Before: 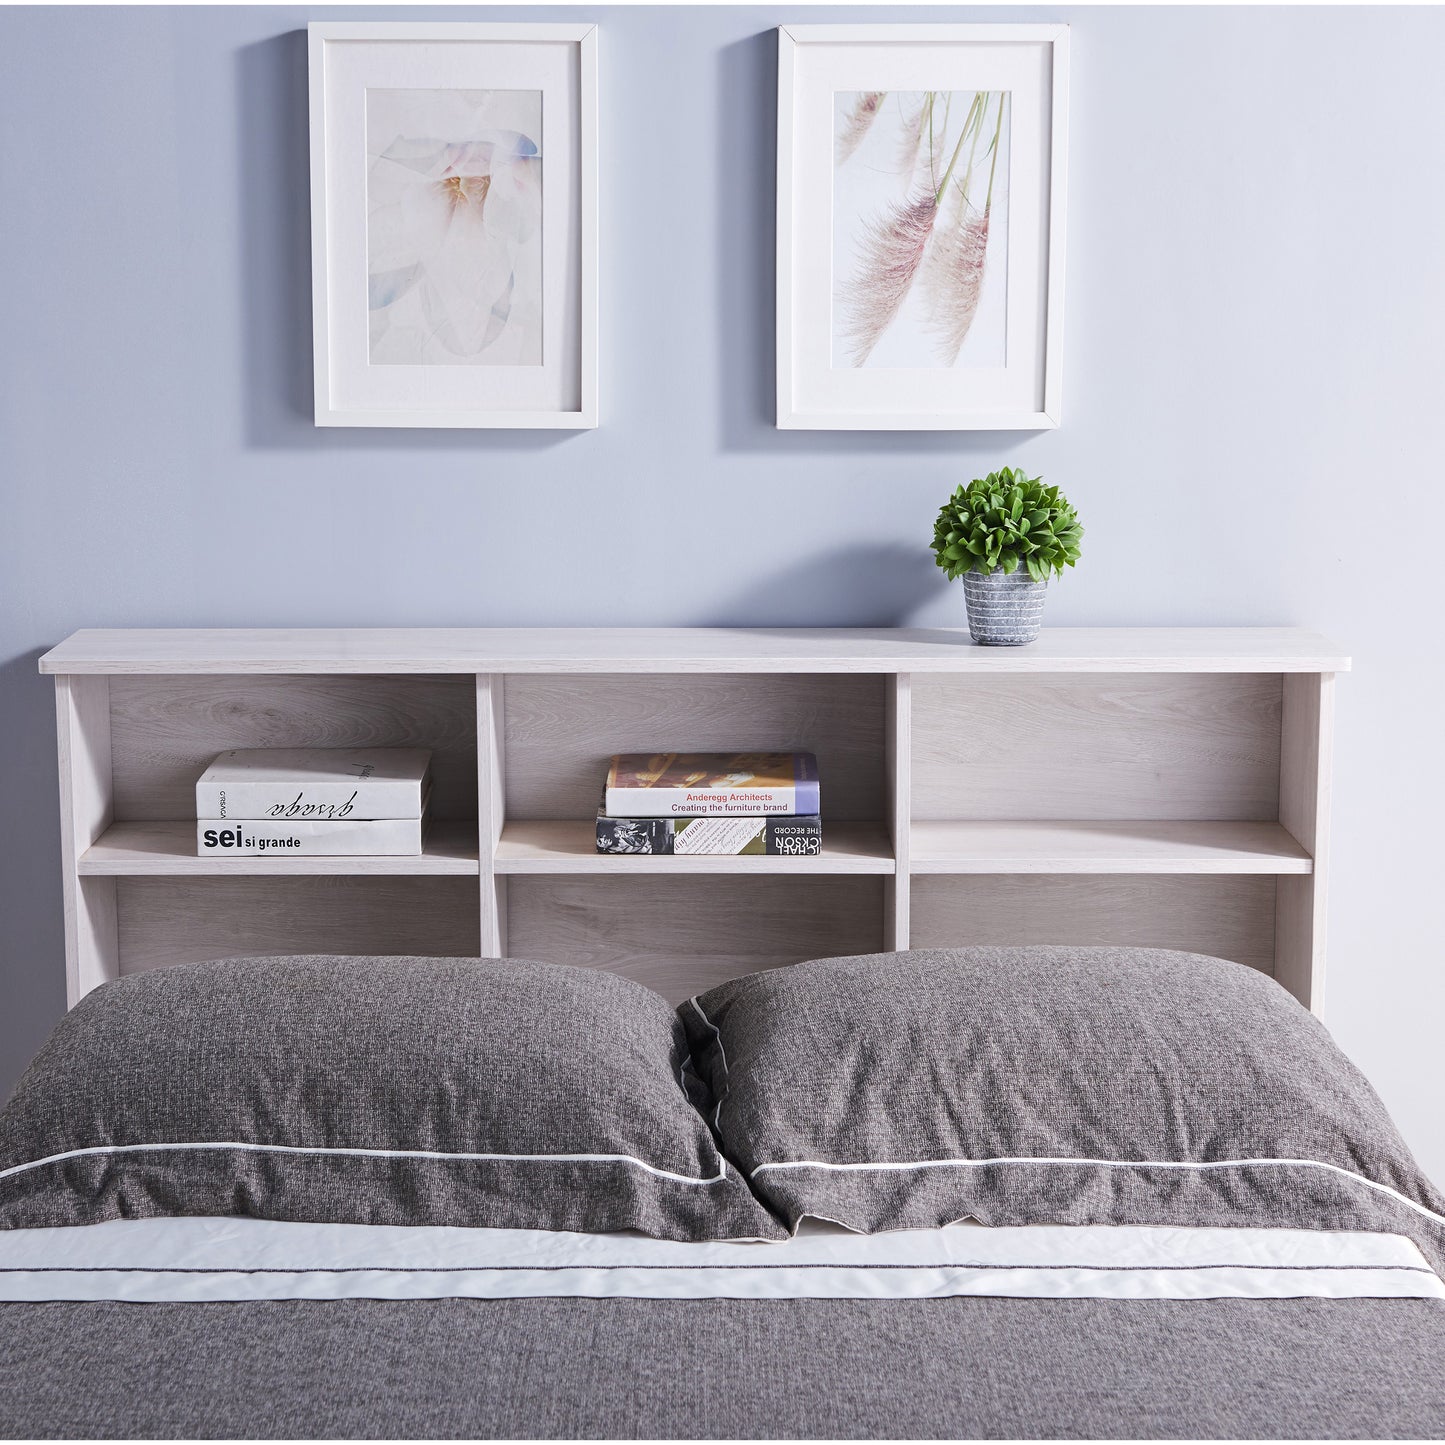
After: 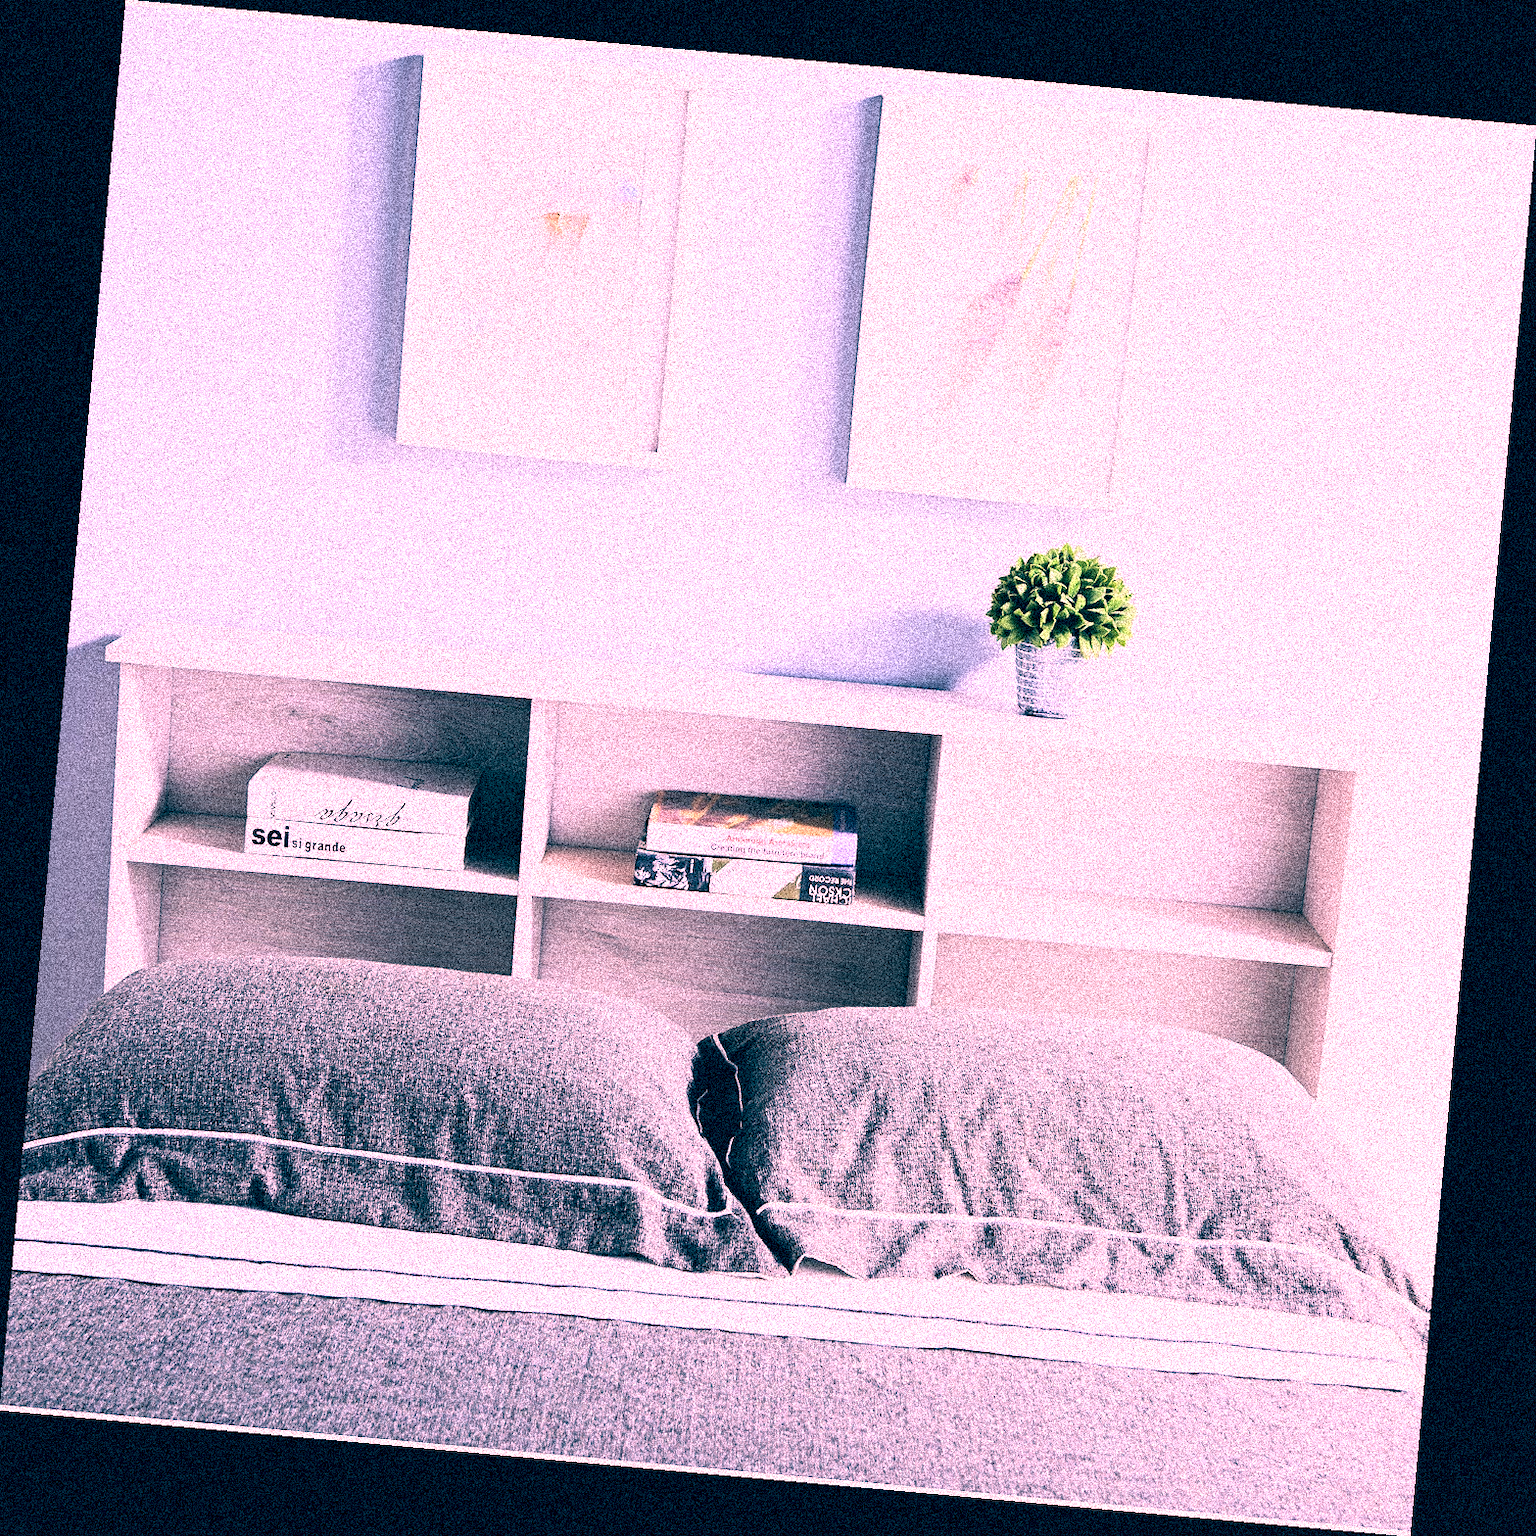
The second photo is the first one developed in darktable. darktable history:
rotate and perspective: rotation 5.12°, automatic cropping off
color balance: input saturation 100.43%, contrast fulcrum 14.22%, output saturation 70.41%
color correction: highlights a* 17.03, highlights b* 0.205, shadows a* -15.38, shadows b* -14.56, saturation 1.5
rgb curve: curves: ch0 [(0, 0) (0.21, 0.15) (0.24, 0.21) (0.5, 0.75) (0.75, 0.96) (0.89, 0.99) (1, 1)]; ch1 [(0, 0.02) (0.21, 0.13) (0.25, 0.2) (0.5, 0.67) (0.75, 0.9) (0.89, 0.97) (1, 1)]; ch2 [(0, 0.02) (0.21, 0.13) (0.25, 0.2) (0.5, 0.67) (0.75, 0.9) (0.89, 0.97) (1, 1)], compensate middle gray true
grain: coarseness 3.75 ISO, strength 100%, mid-tones bias 0%
